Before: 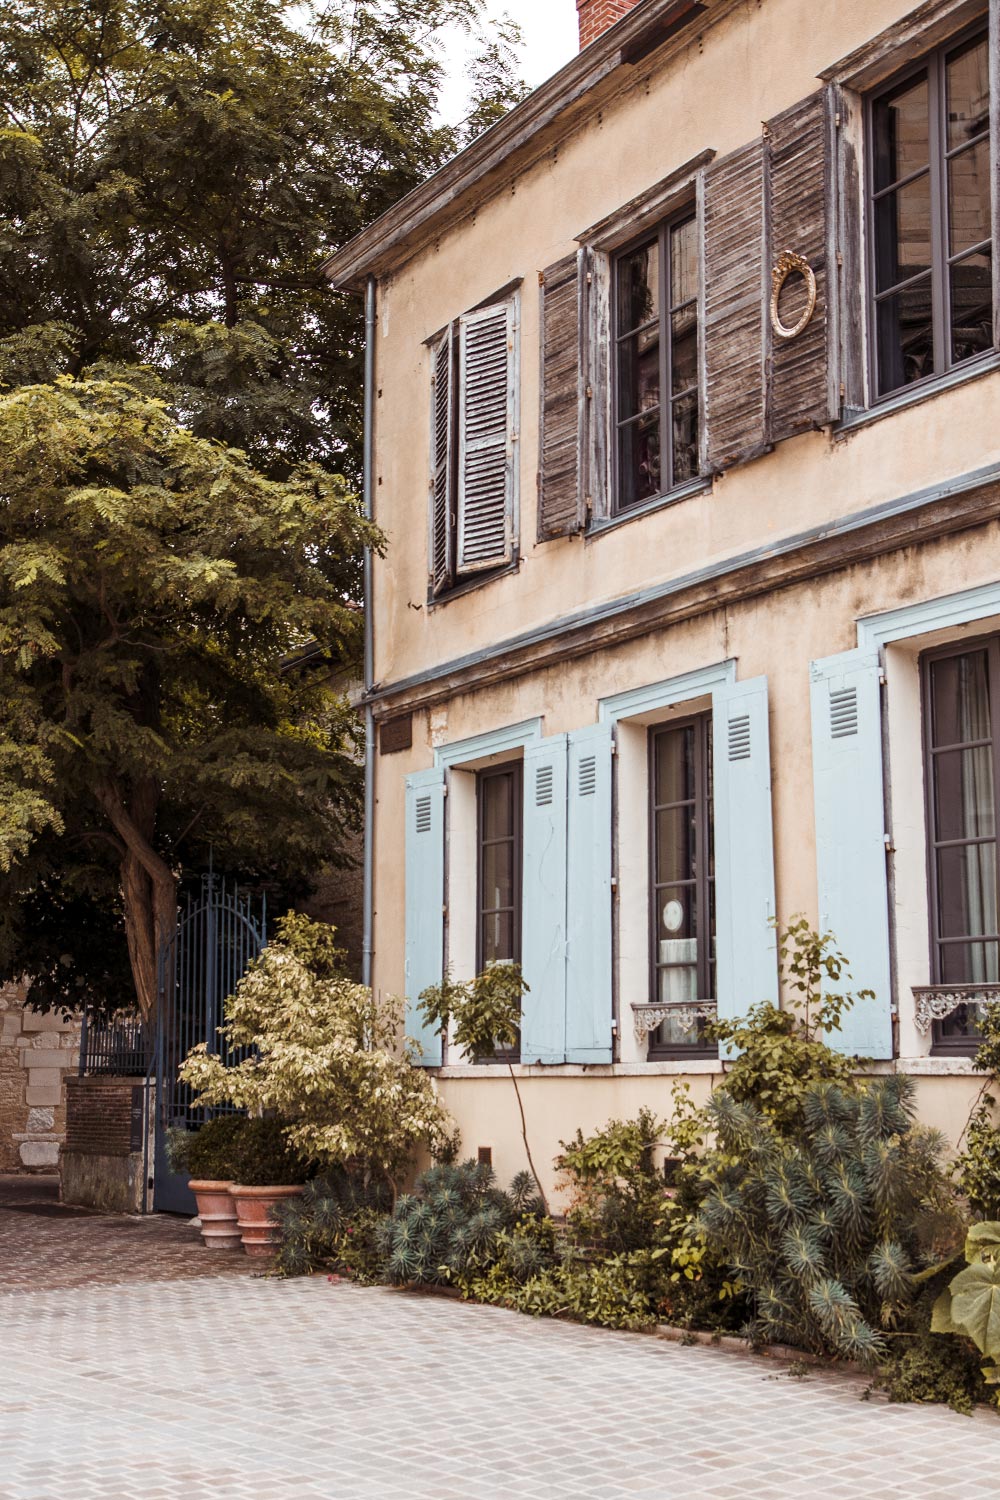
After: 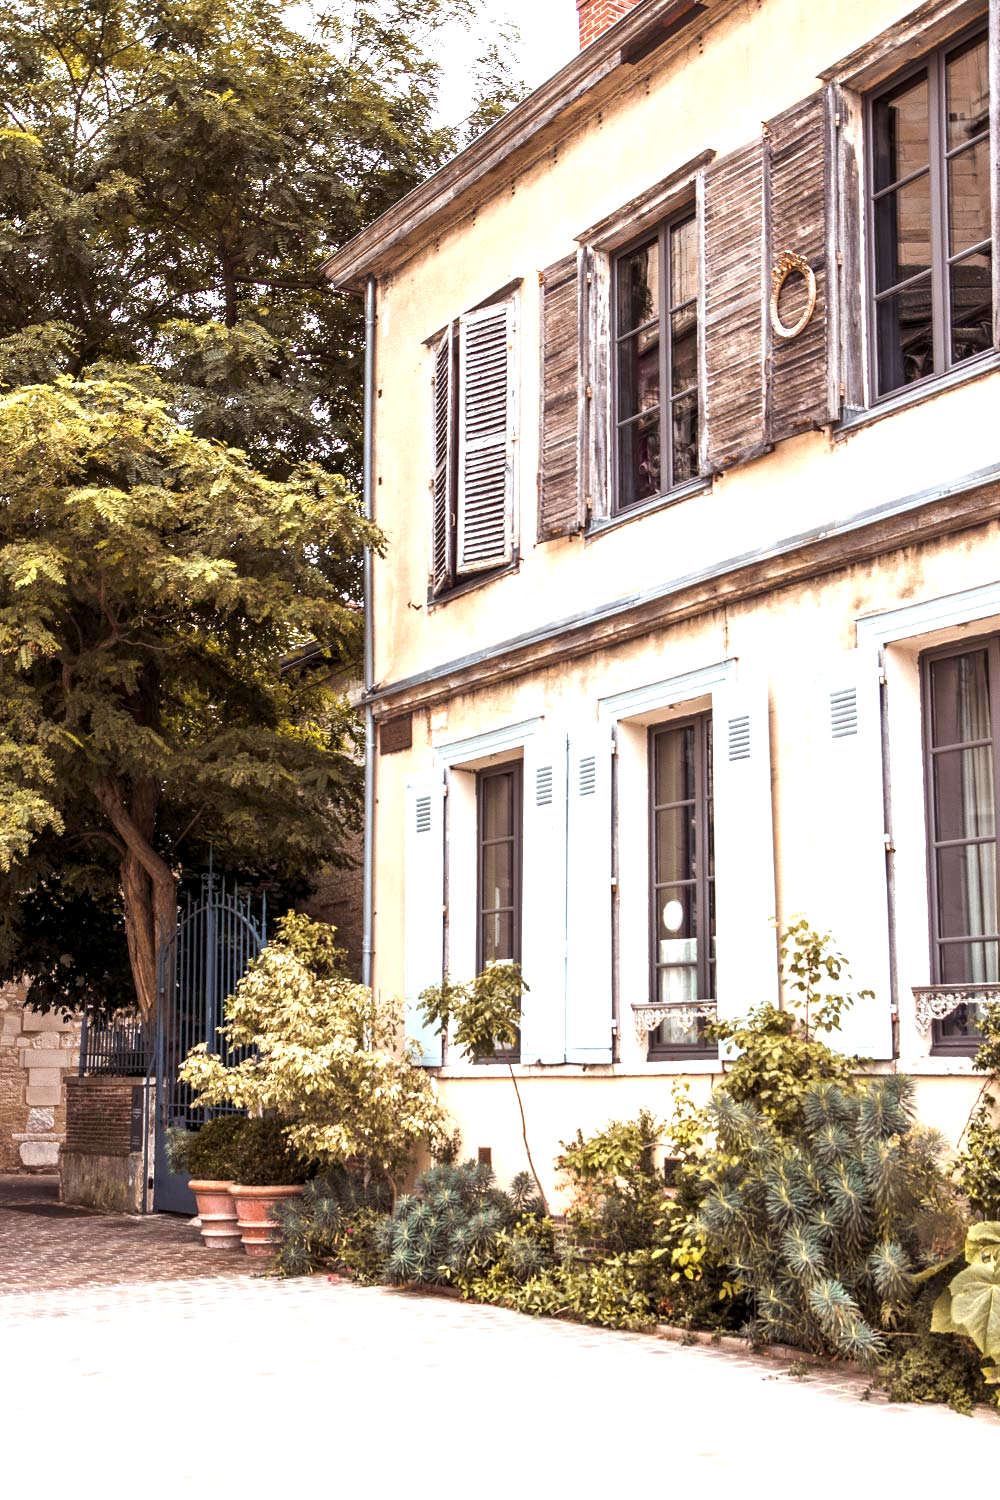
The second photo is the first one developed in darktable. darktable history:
exposure: black level correction 0.001, exposure 1.118 EV, compensate highlight preservation false
